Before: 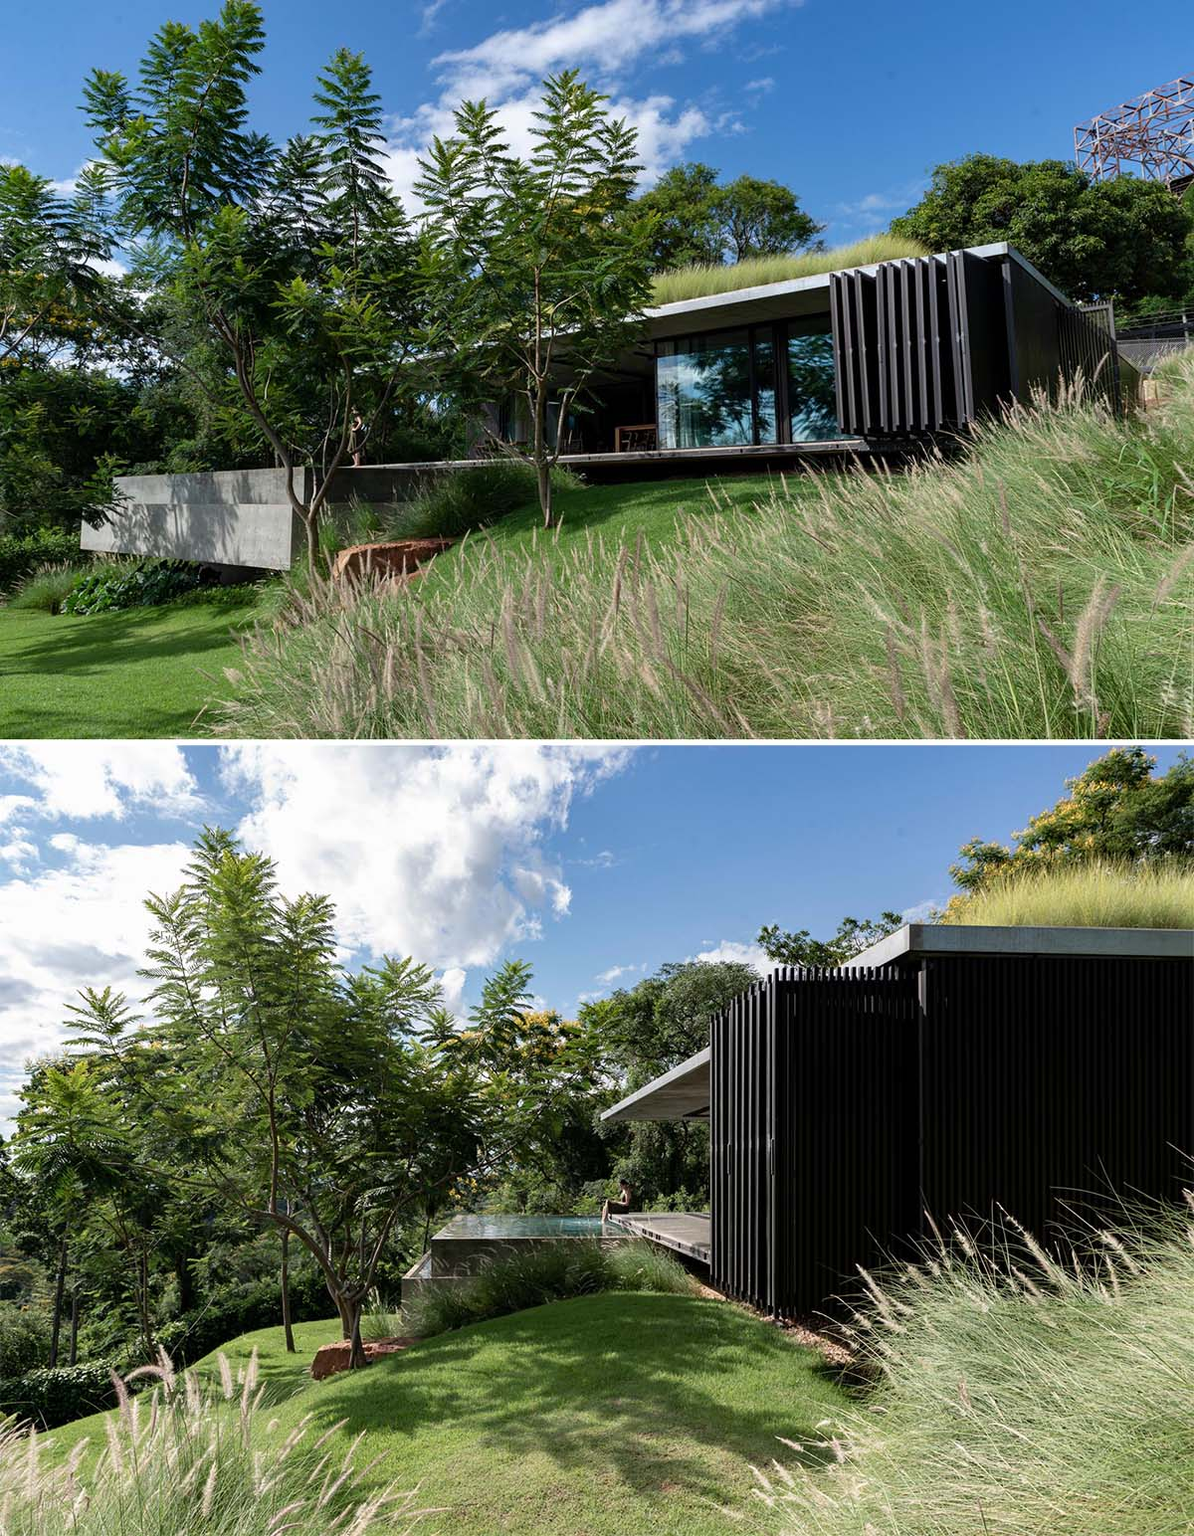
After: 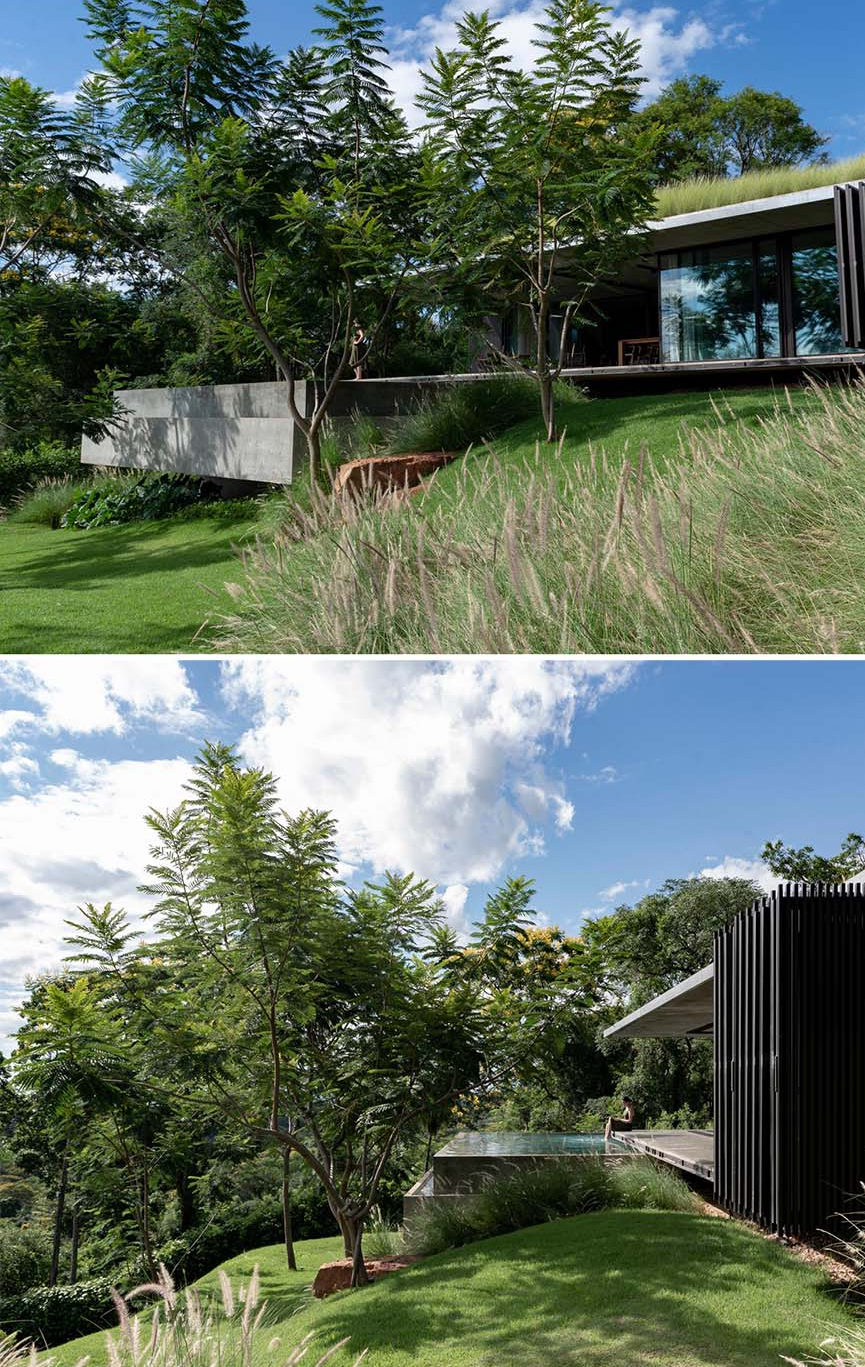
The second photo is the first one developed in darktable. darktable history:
crop: top 5.8%, right 27.882%, bottom 5.606%
